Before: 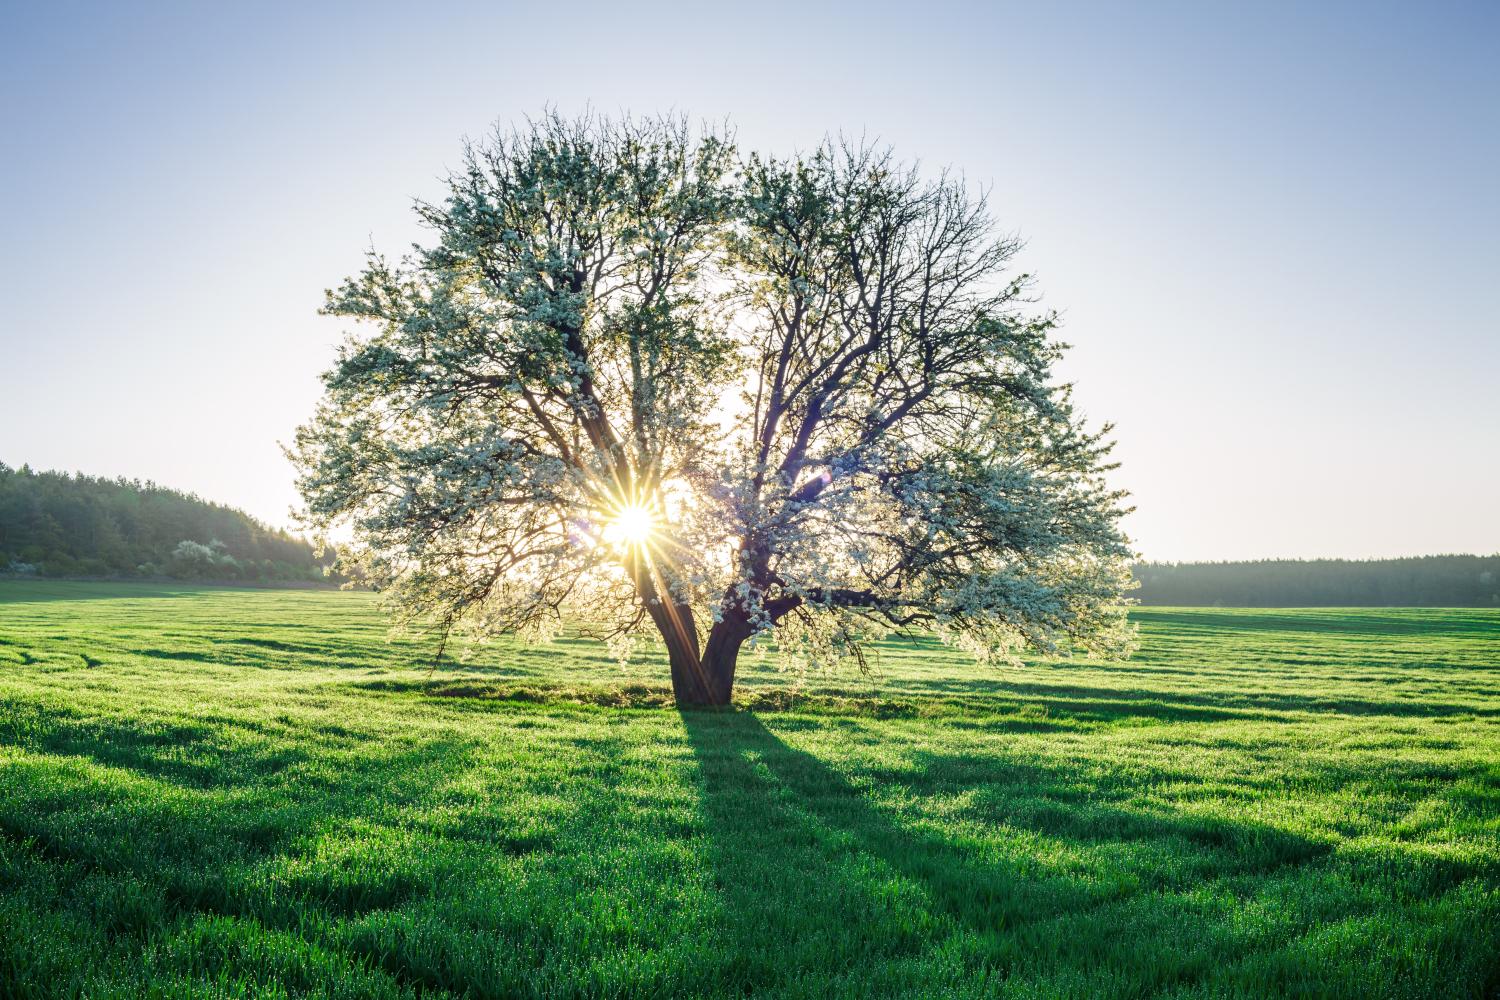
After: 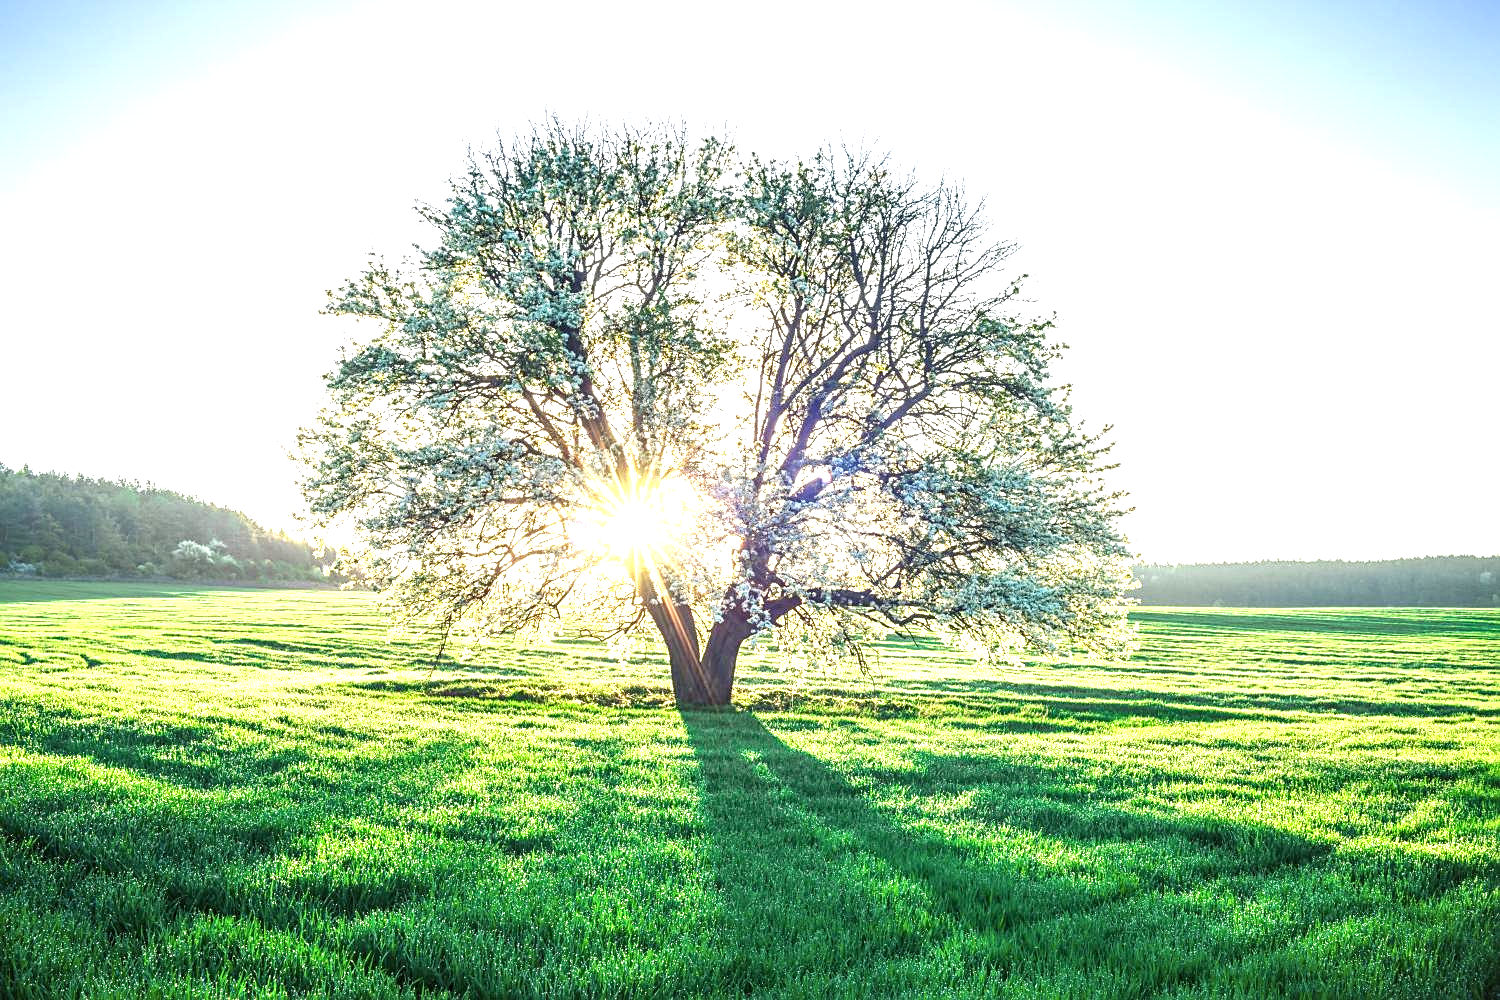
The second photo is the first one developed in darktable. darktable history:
exposure: black level correction 0, exposure 1.2 EV, compensate highlight preservation false
sharpen: on, module defaults
local contrast: on, module defaults
